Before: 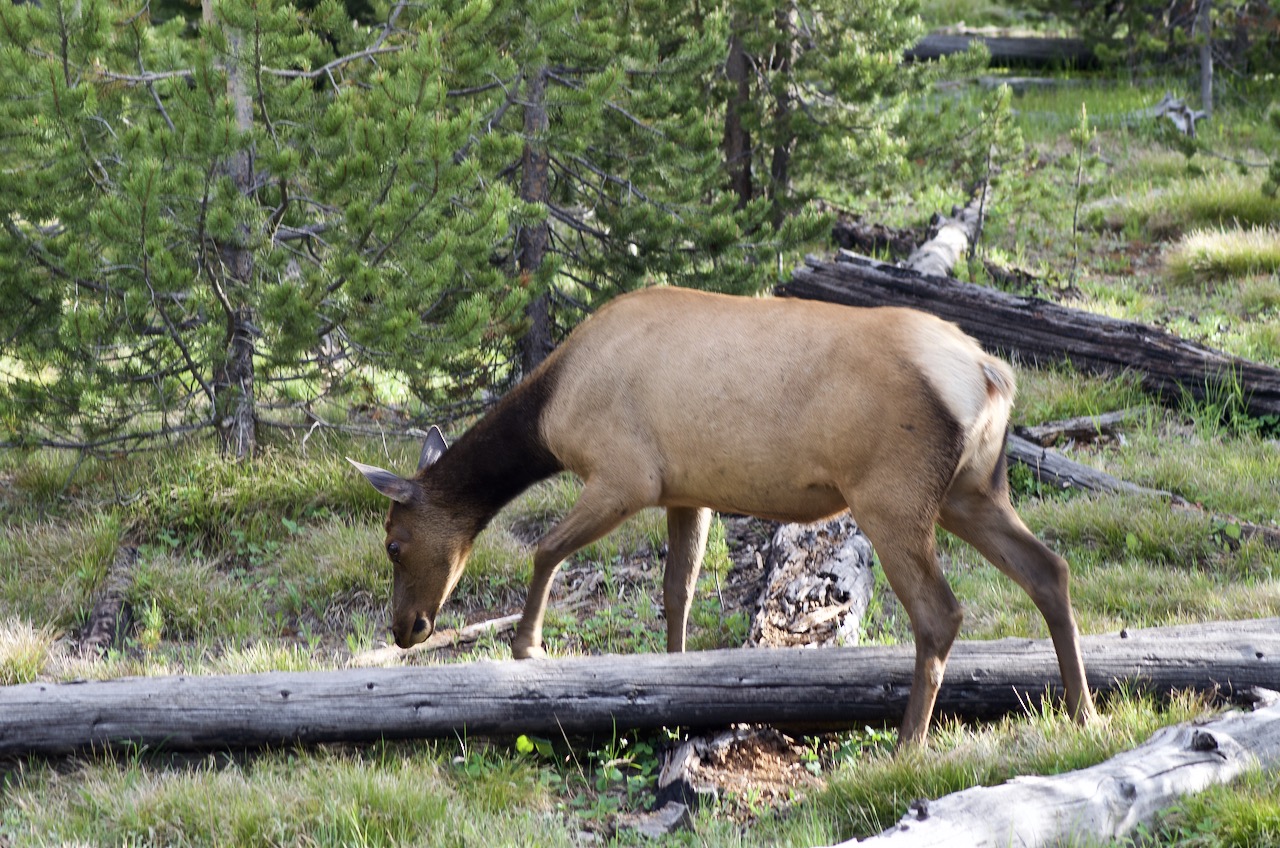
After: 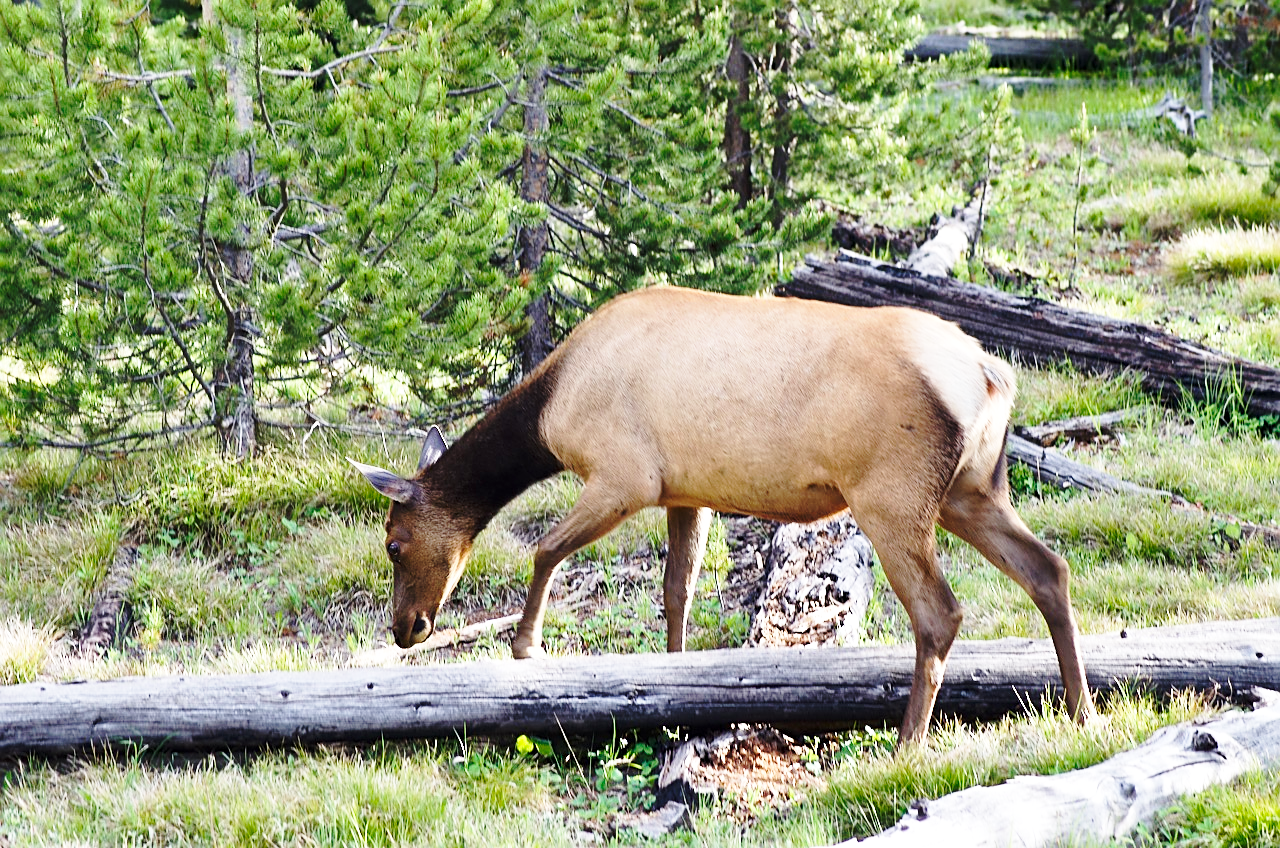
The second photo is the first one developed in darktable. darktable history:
sharpen: on, module defaults
base curve: curves: ch0 [(0, 0) (0.032, 0.037) (0.105, 0.228) (0.435, 0.76) (0.856, 0.983) (1, 1)], preserve colors none
